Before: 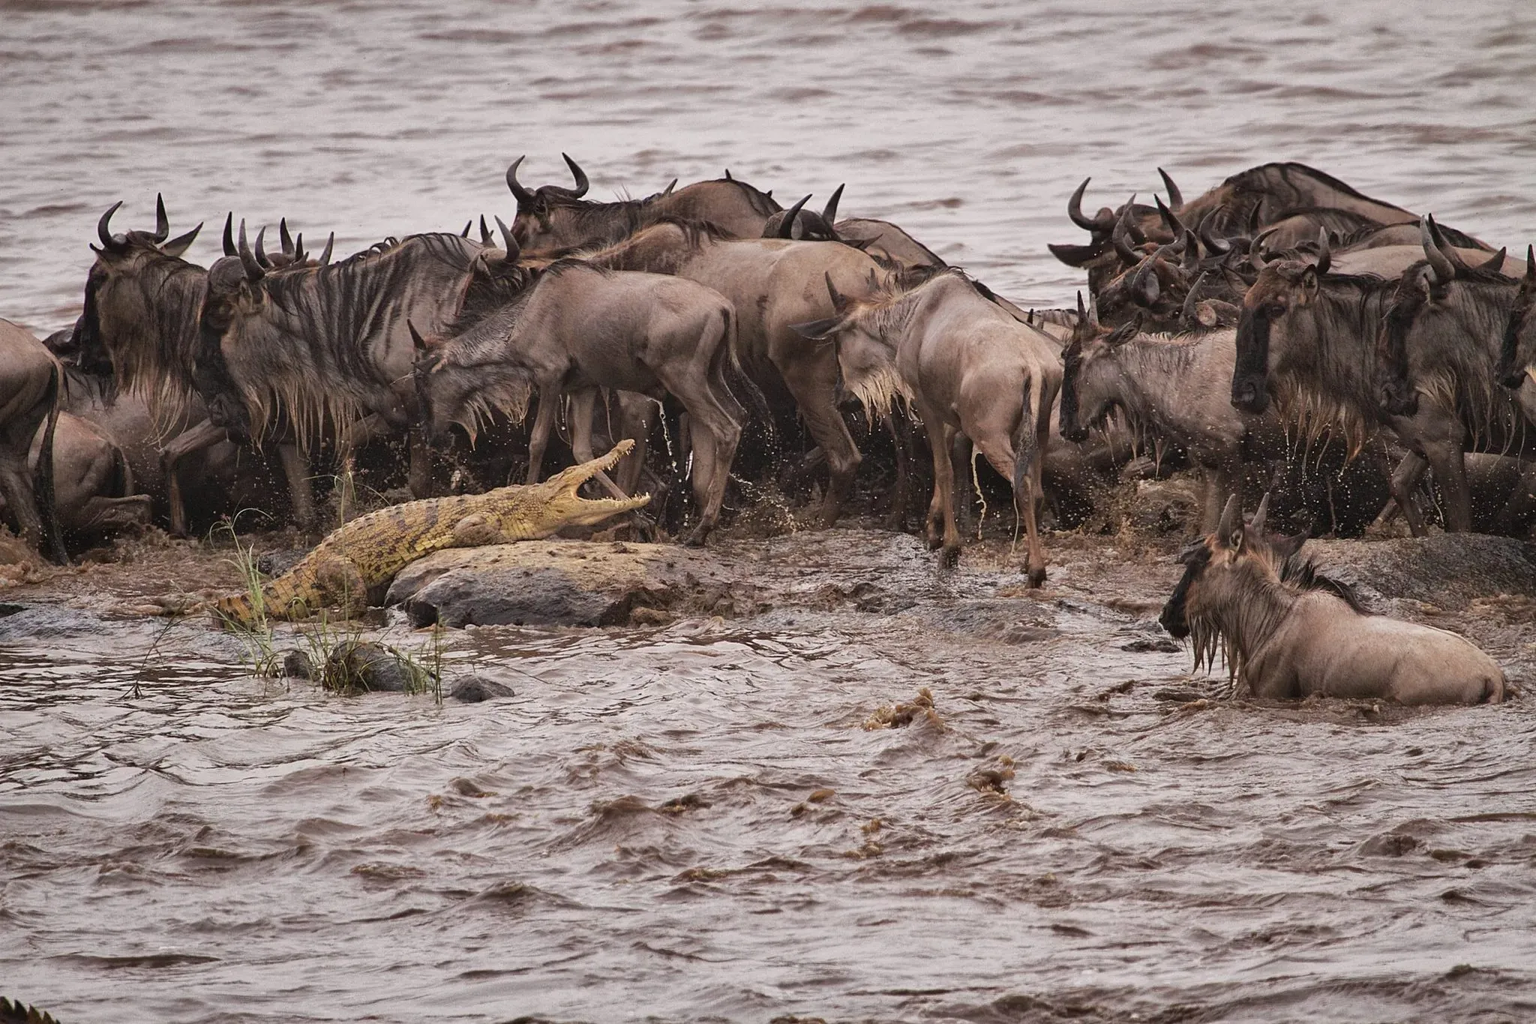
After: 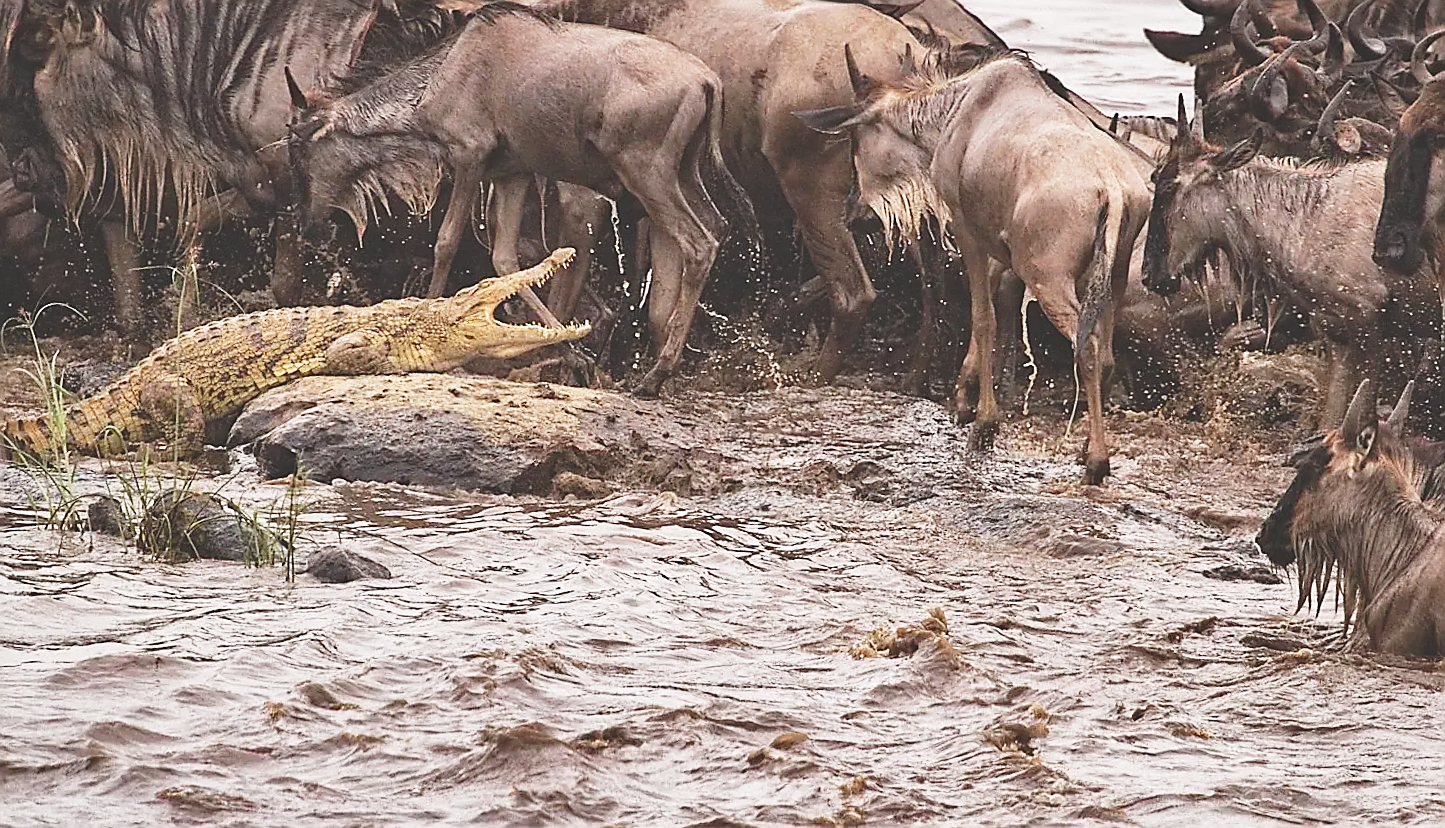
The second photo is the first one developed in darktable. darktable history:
contrast brightness saturation: contrast 0.068, brightness -0.143, saturation 0.113
exposure: black level correction -0.042, exposure 0.062 EV, compensate exposure bias true, compensate highlight preservation false
haze removal: compatibility mode true, adaptive false
base curve: curves: ch0 [(0, 0) (0.028, 0.03) (0.121, 0.232) (0.46, 0.748) (0.859, 0.968) (1, 1)], preserve colors none
sharpen: radius 1.4, amount 1.267, threshold 0.792
crop and rotate: angle -4.15°, left 9.743%, top 21.074%, right 12.184%, bottom 11.833%
